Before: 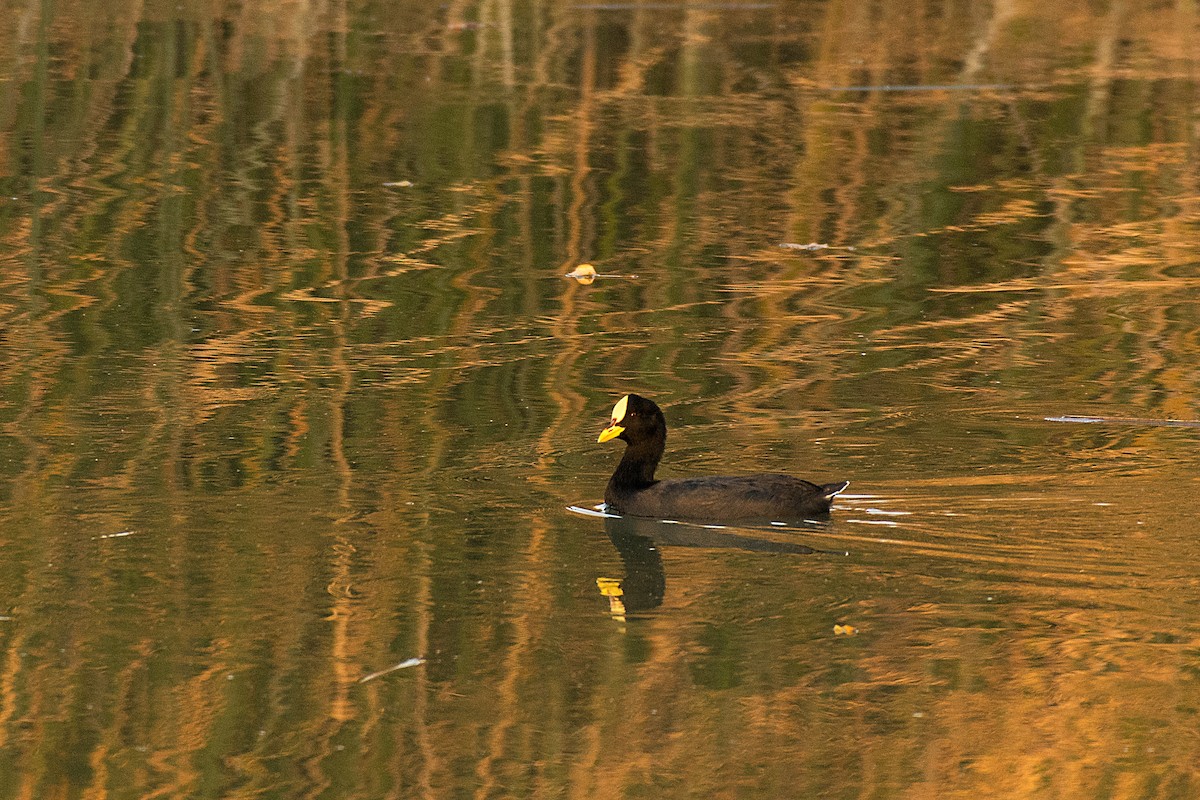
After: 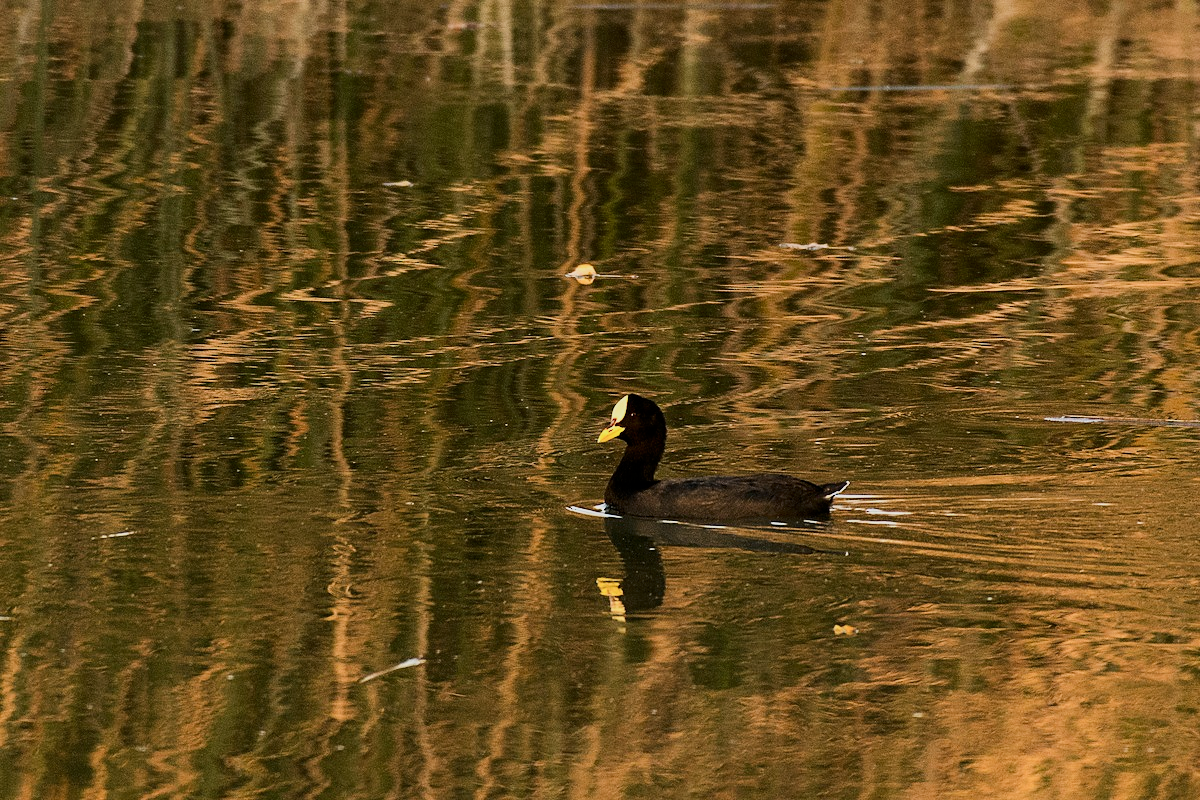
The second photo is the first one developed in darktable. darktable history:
contrast brightness saturation: contrast 0.28
filmic rgb: black relative exposure -7.32 EV, white relative exposure 5.09 EV, hardness 3.2
